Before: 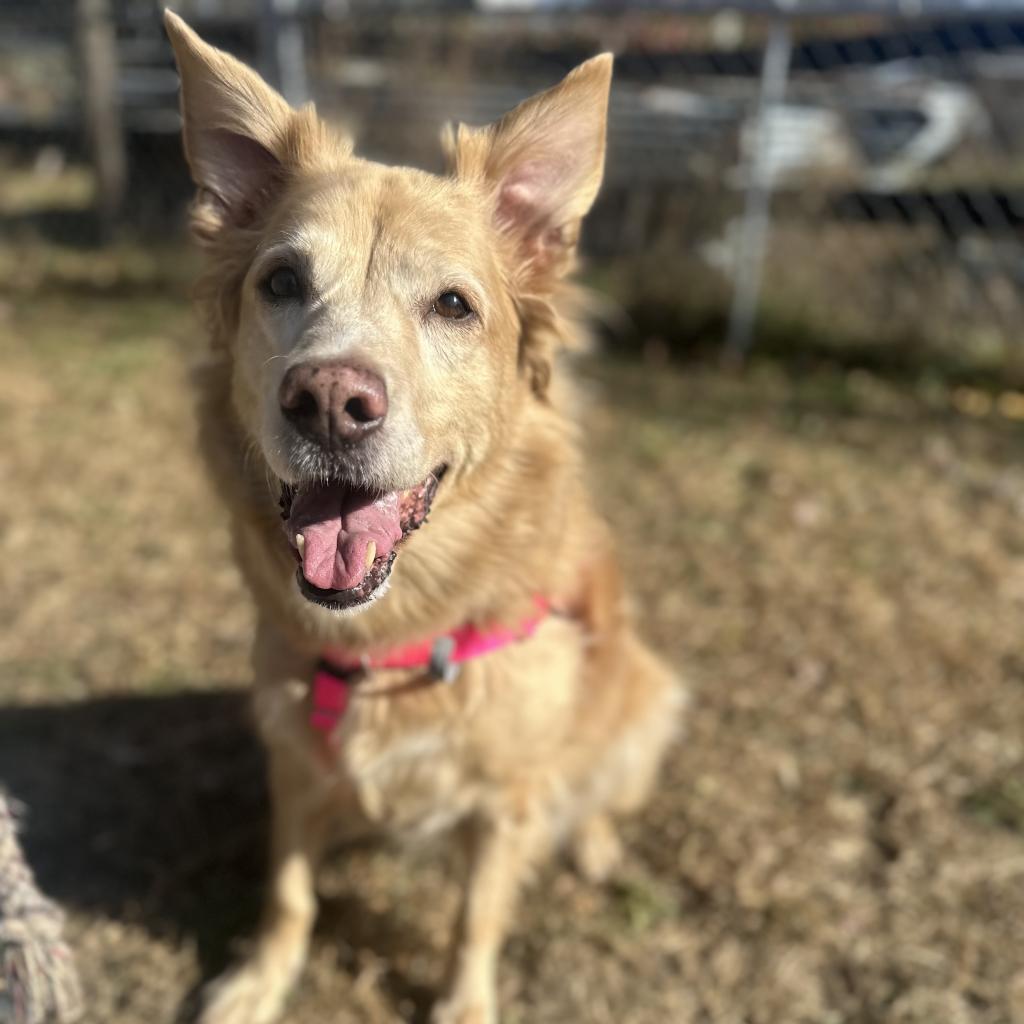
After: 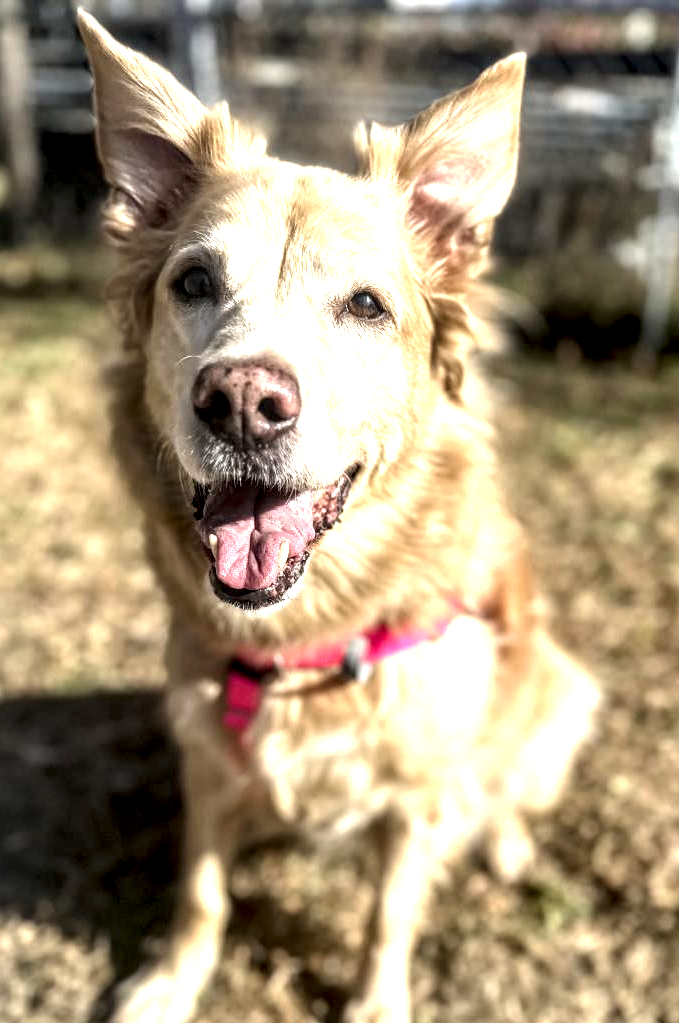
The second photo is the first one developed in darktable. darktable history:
crop and rotate: left 8.567%, right 25.089%
local contrast: highlights 18%, detail 188%
exposure: black level correction 0, exposure 0.893 EV, compensate highlight preservation false
